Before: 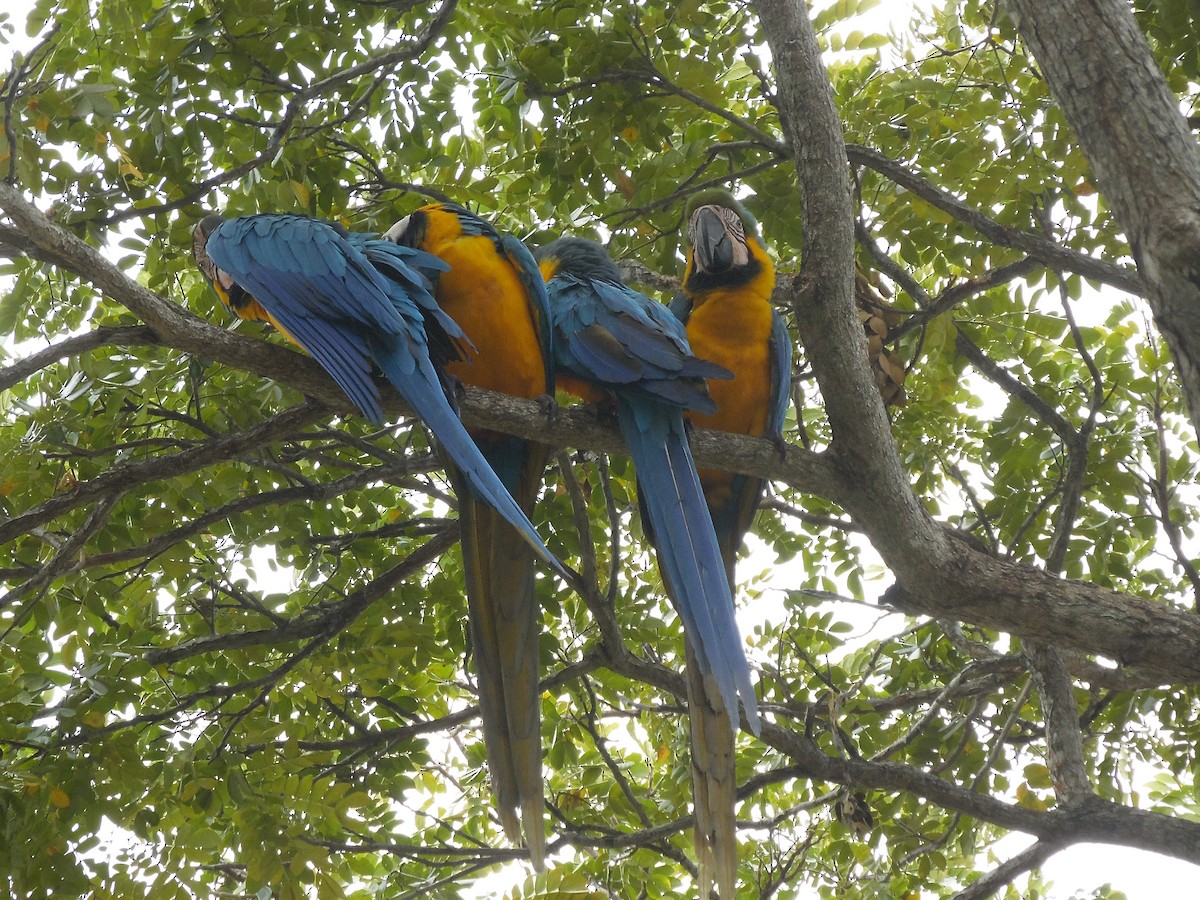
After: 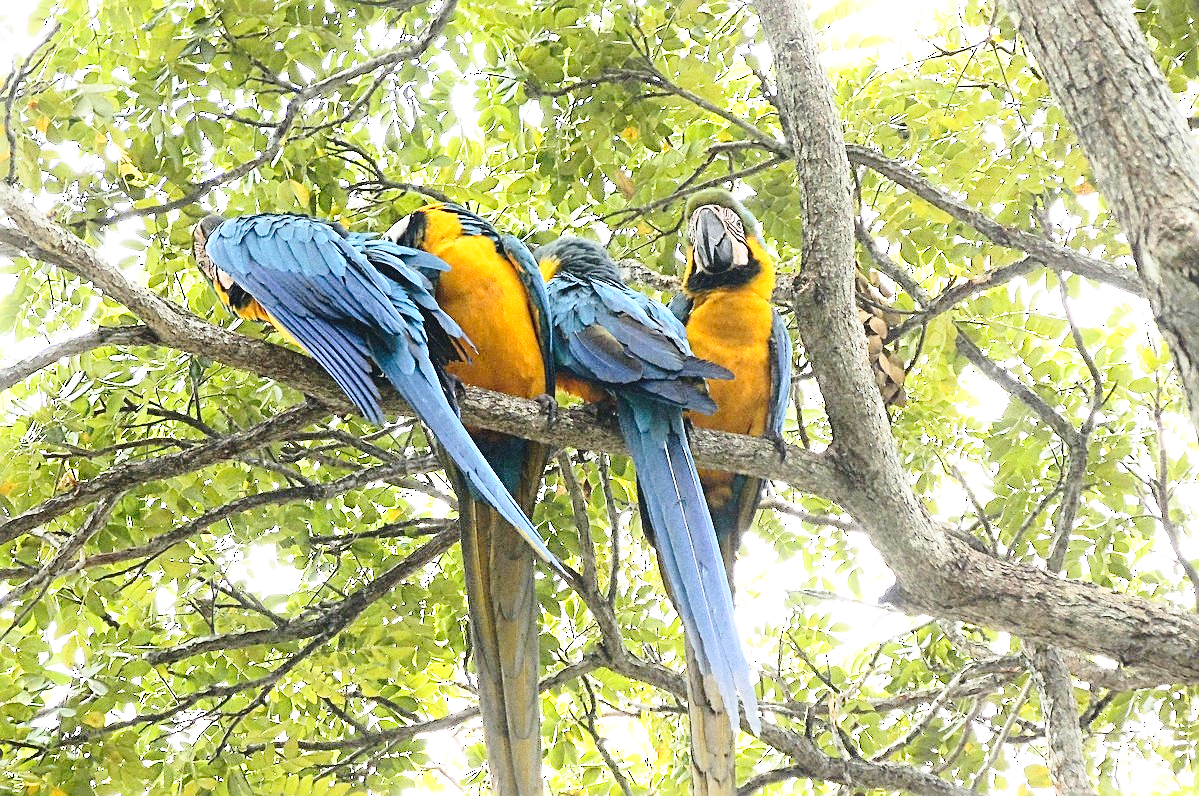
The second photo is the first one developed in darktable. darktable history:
crop and rotate: top 0%, bottom 11.529%
sharpen: radius 2.548, amount 0.649
exposure: black level correction 0, exposure 1 EV, compensate exposure bias true, compensate highlight preservation false
base curve: curves: ch0 [(0, 0) (0.028, 0.03) (0.121, 0.232) (0.46, 0.748) (0.859, 0.968) (1, 1)], preserve colors none
contrast brightness saturation: contrast 0.273
